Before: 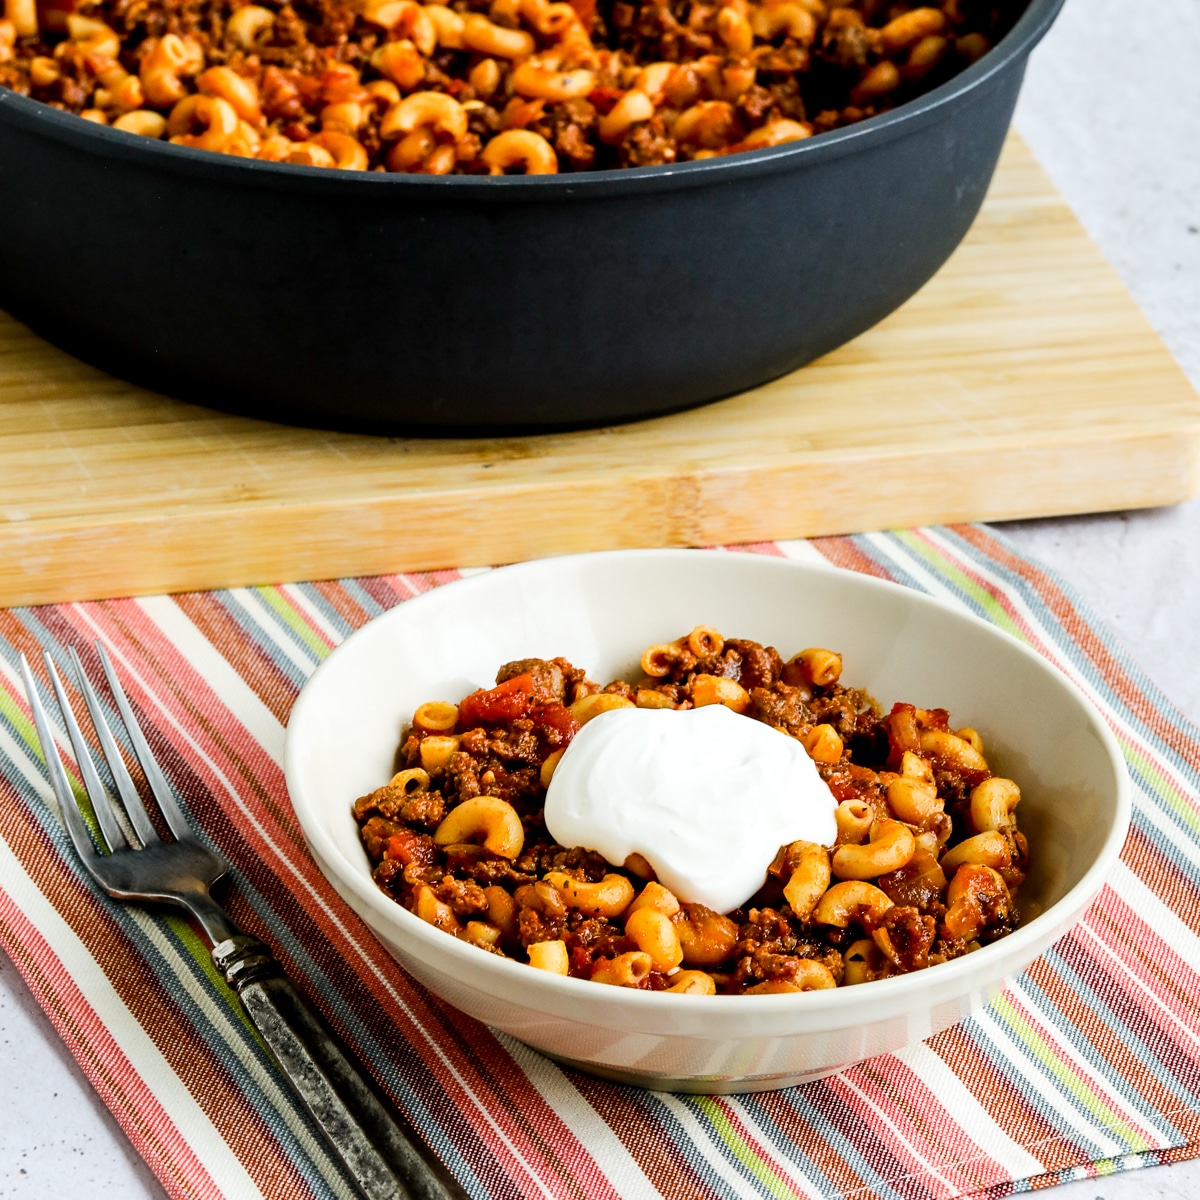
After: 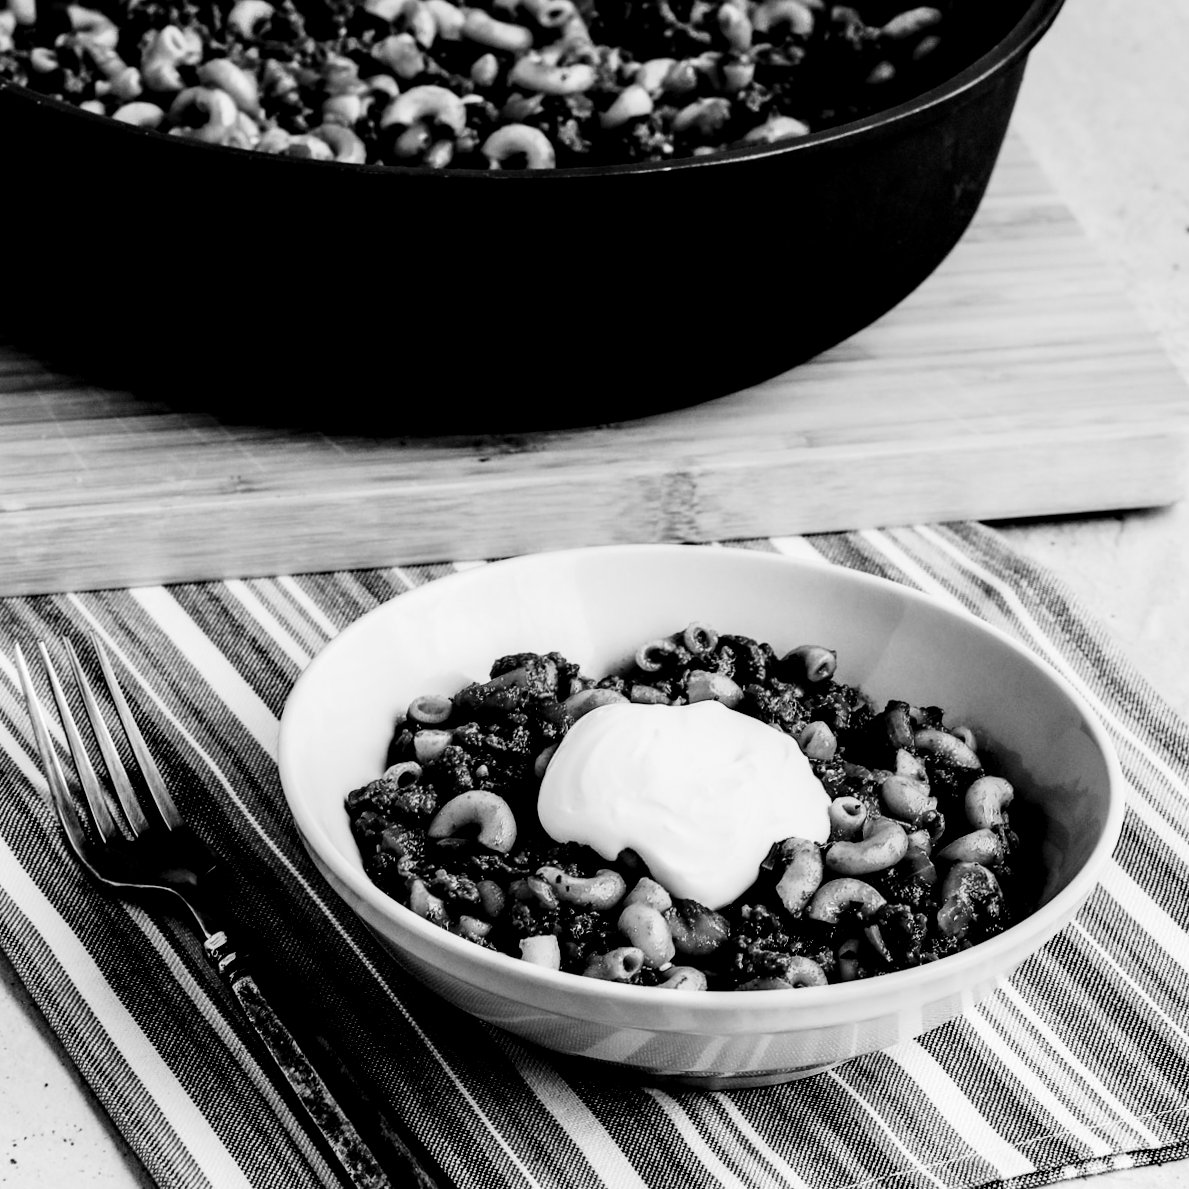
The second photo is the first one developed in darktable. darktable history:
crop and rotate: angle -0.5°
tone curve: curves: ch0 [(0, 0) (0.078, 0) (0.241, 0.056) (0.59, 0.574) (0.802, 0.868) (1, 1)], color space Lab, linked channels, preserve colors none
monochrome: a 2.21, b -1.33, size 2.2
contrast brightness saturation: contrast 0.07, brightness -0.14, saturation 0.11
local contrast: shadows 94%
